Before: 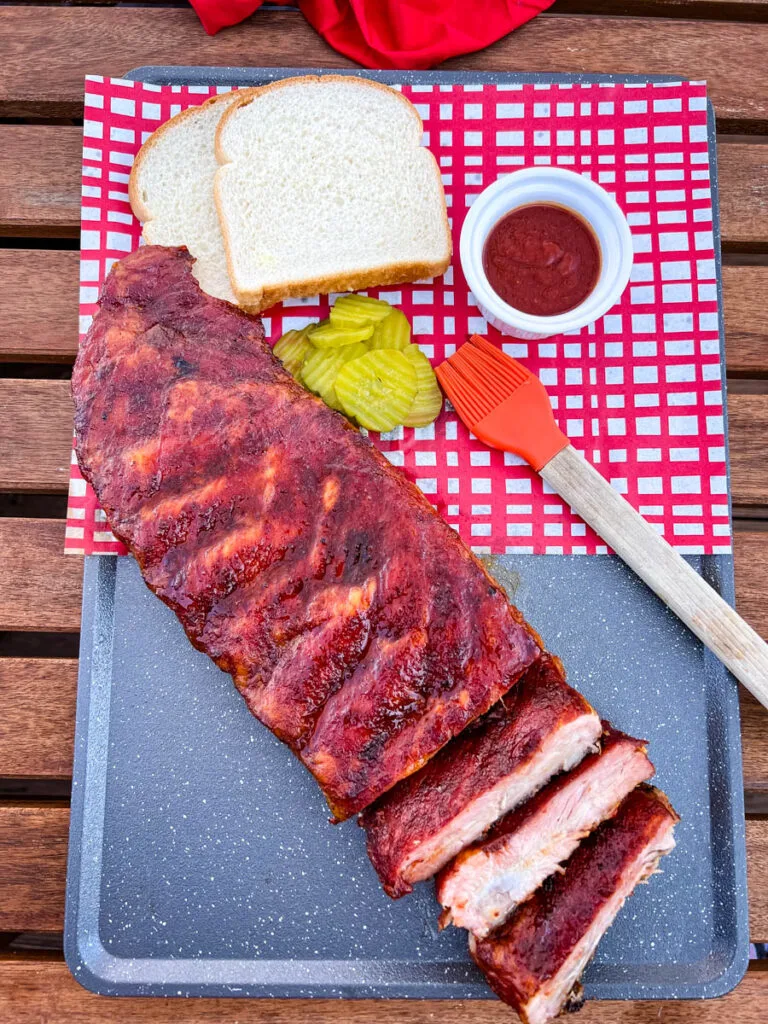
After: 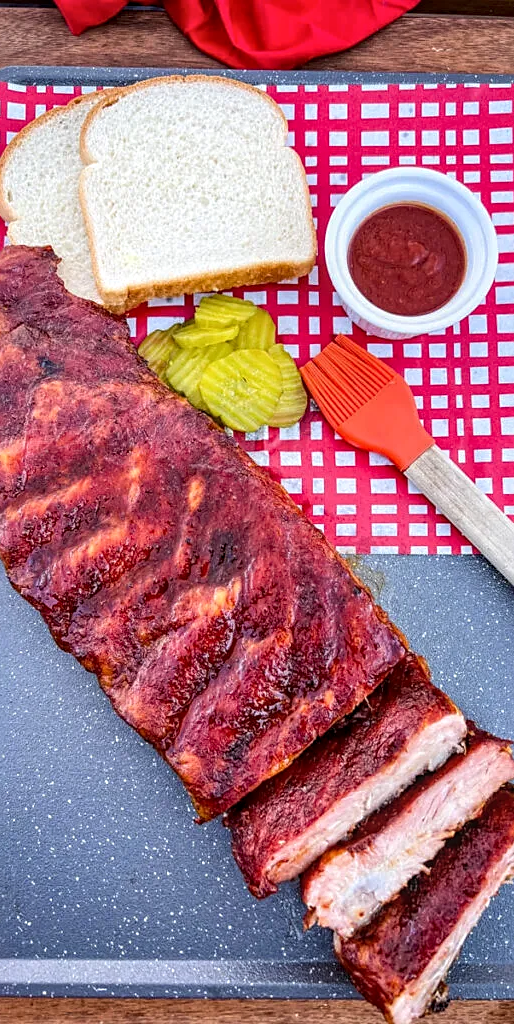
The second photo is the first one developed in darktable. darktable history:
local contrast: on, module defaults
sharpen: radius 1.892, amount 0.414, threshold 1.16
crop and rotate: left 17.63%, right 15.37%
